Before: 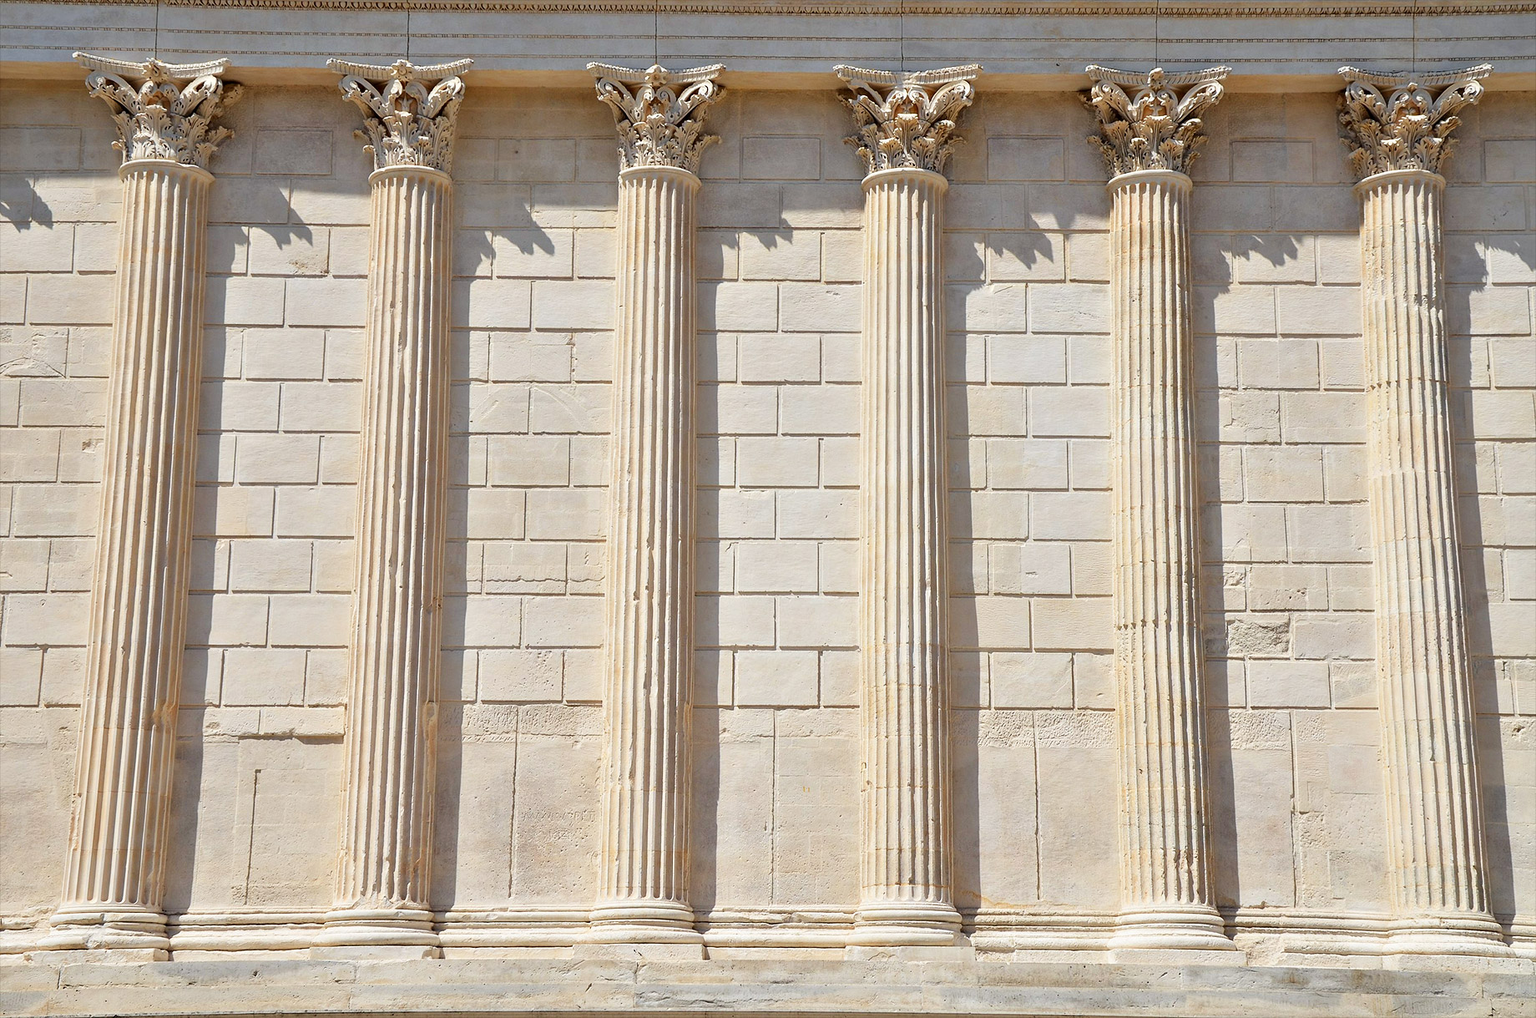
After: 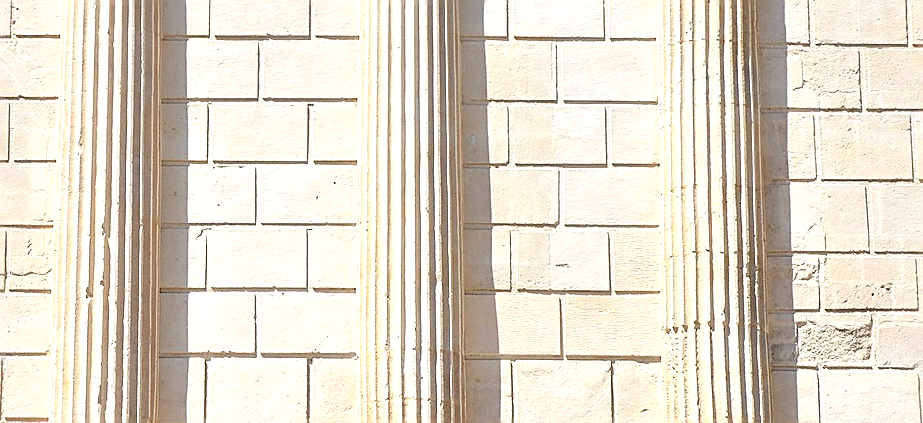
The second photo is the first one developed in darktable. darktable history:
crop: left 36.628%, top 34.57%, right 13.165%, bottom 30.517%
exposure: exposure 0.606 EV, compensate highlight preservation false
sharpen: on, module defaults
